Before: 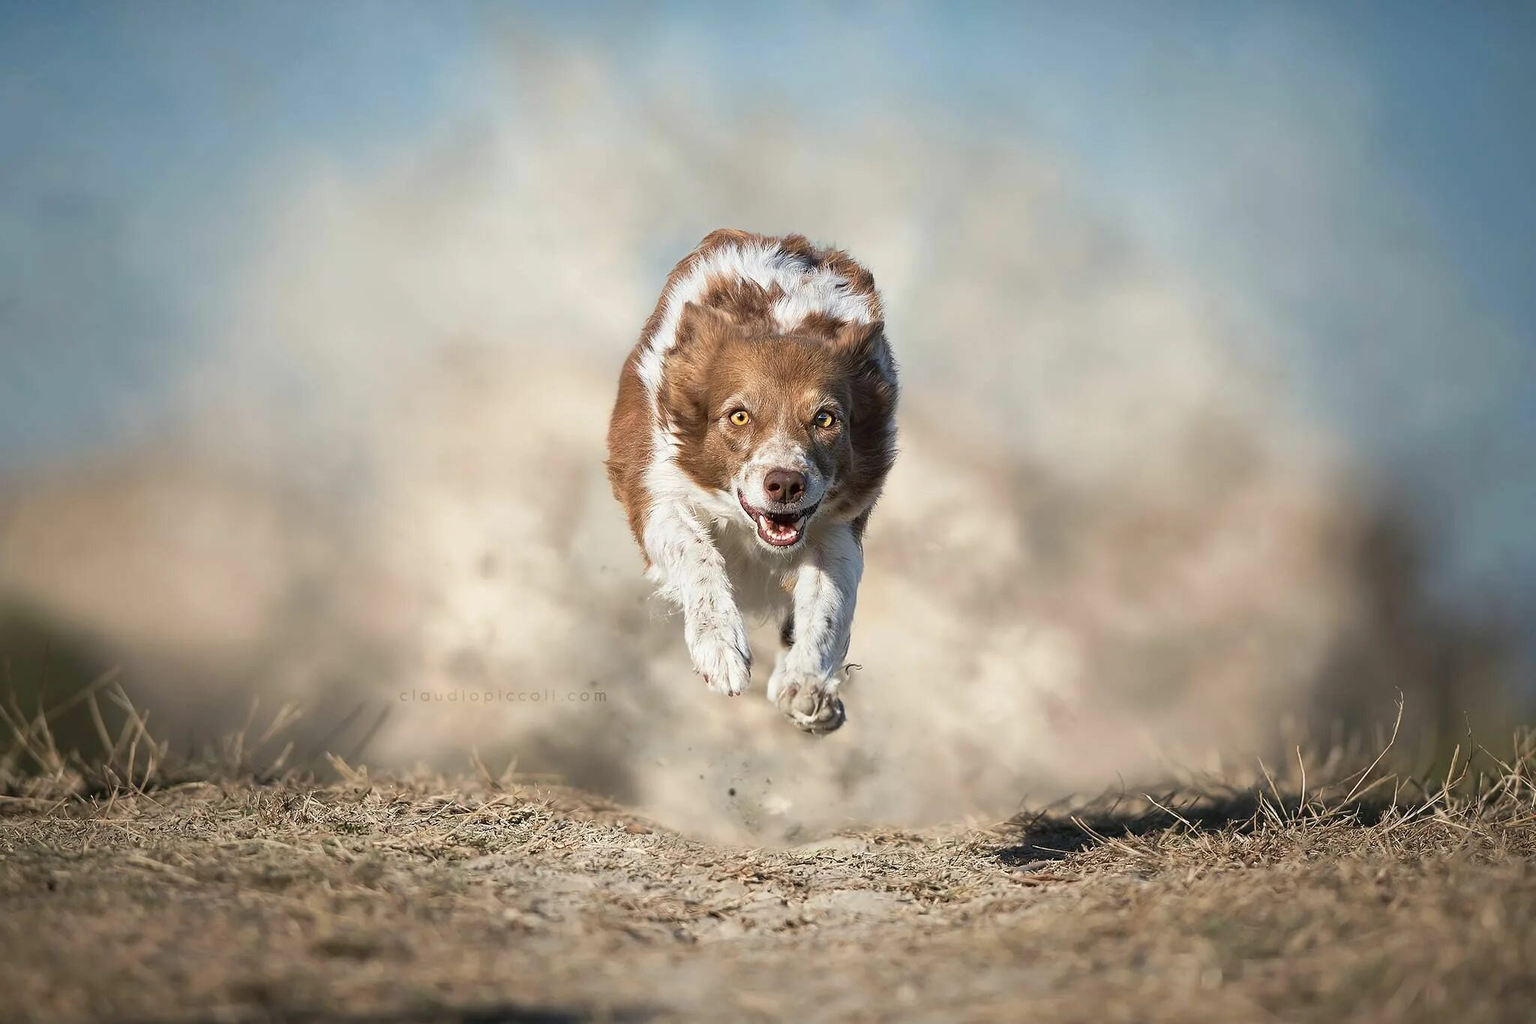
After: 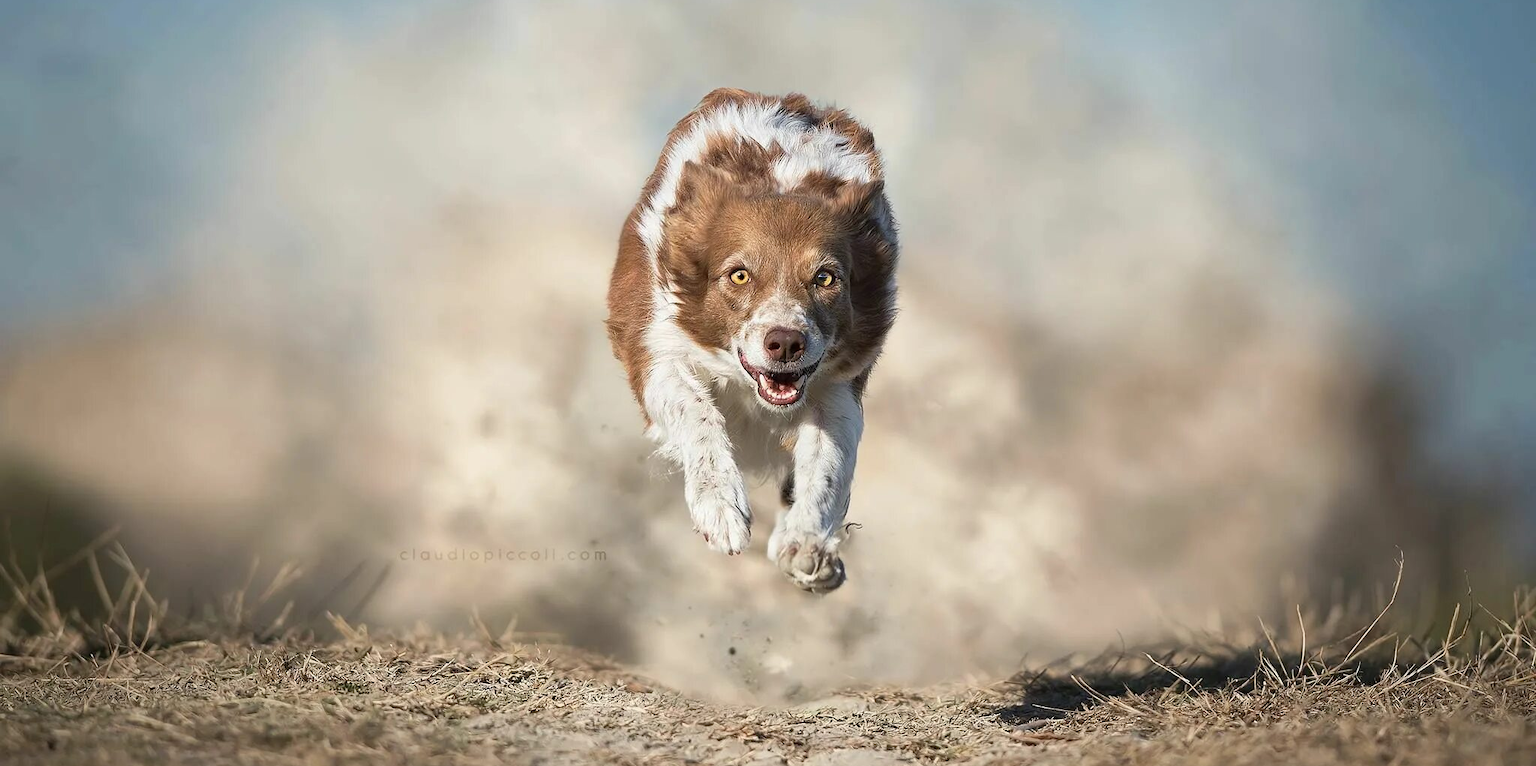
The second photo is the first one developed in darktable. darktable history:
crop: top 13.783%, bottom 11.305%
